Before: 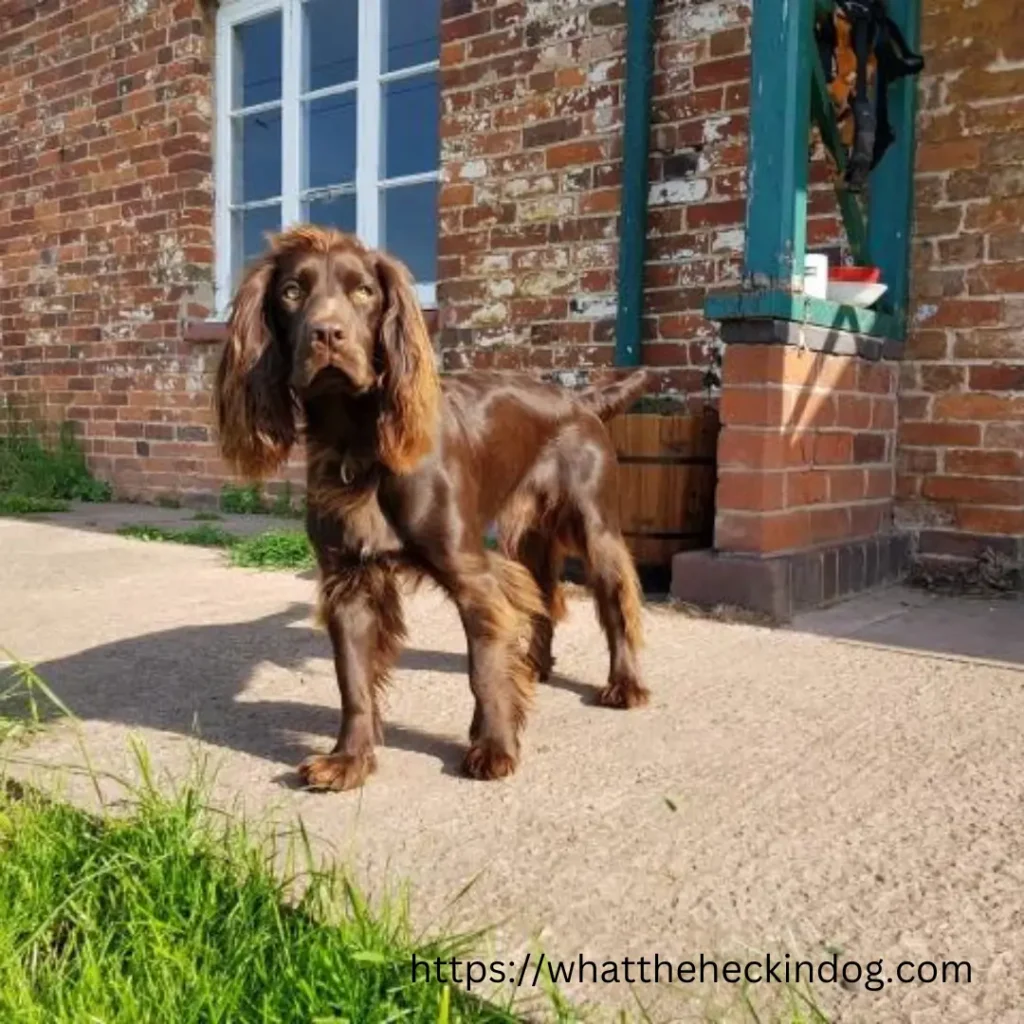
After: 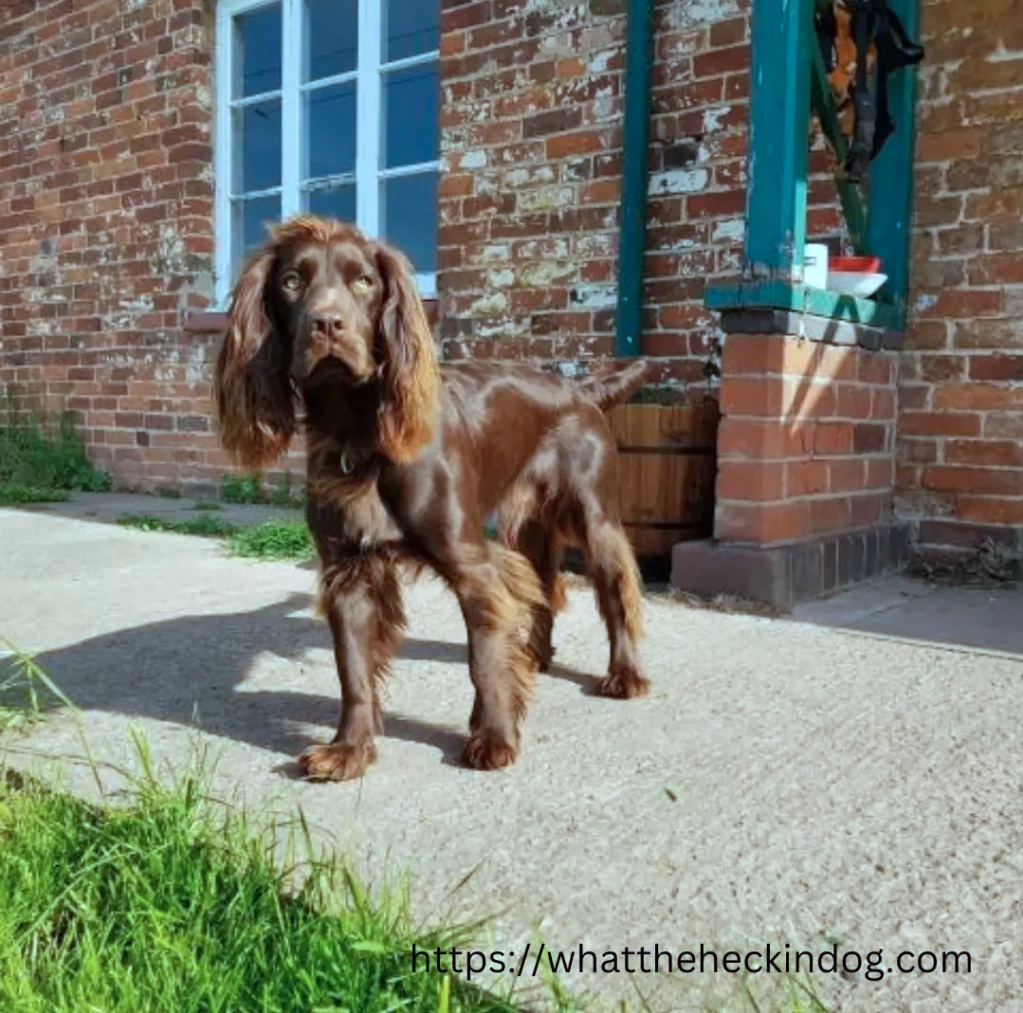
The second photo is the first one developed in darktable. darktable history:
crop: top 1.049%, right 0.001%
color correction: highlights a* -11.71, highlights b* -15.58
